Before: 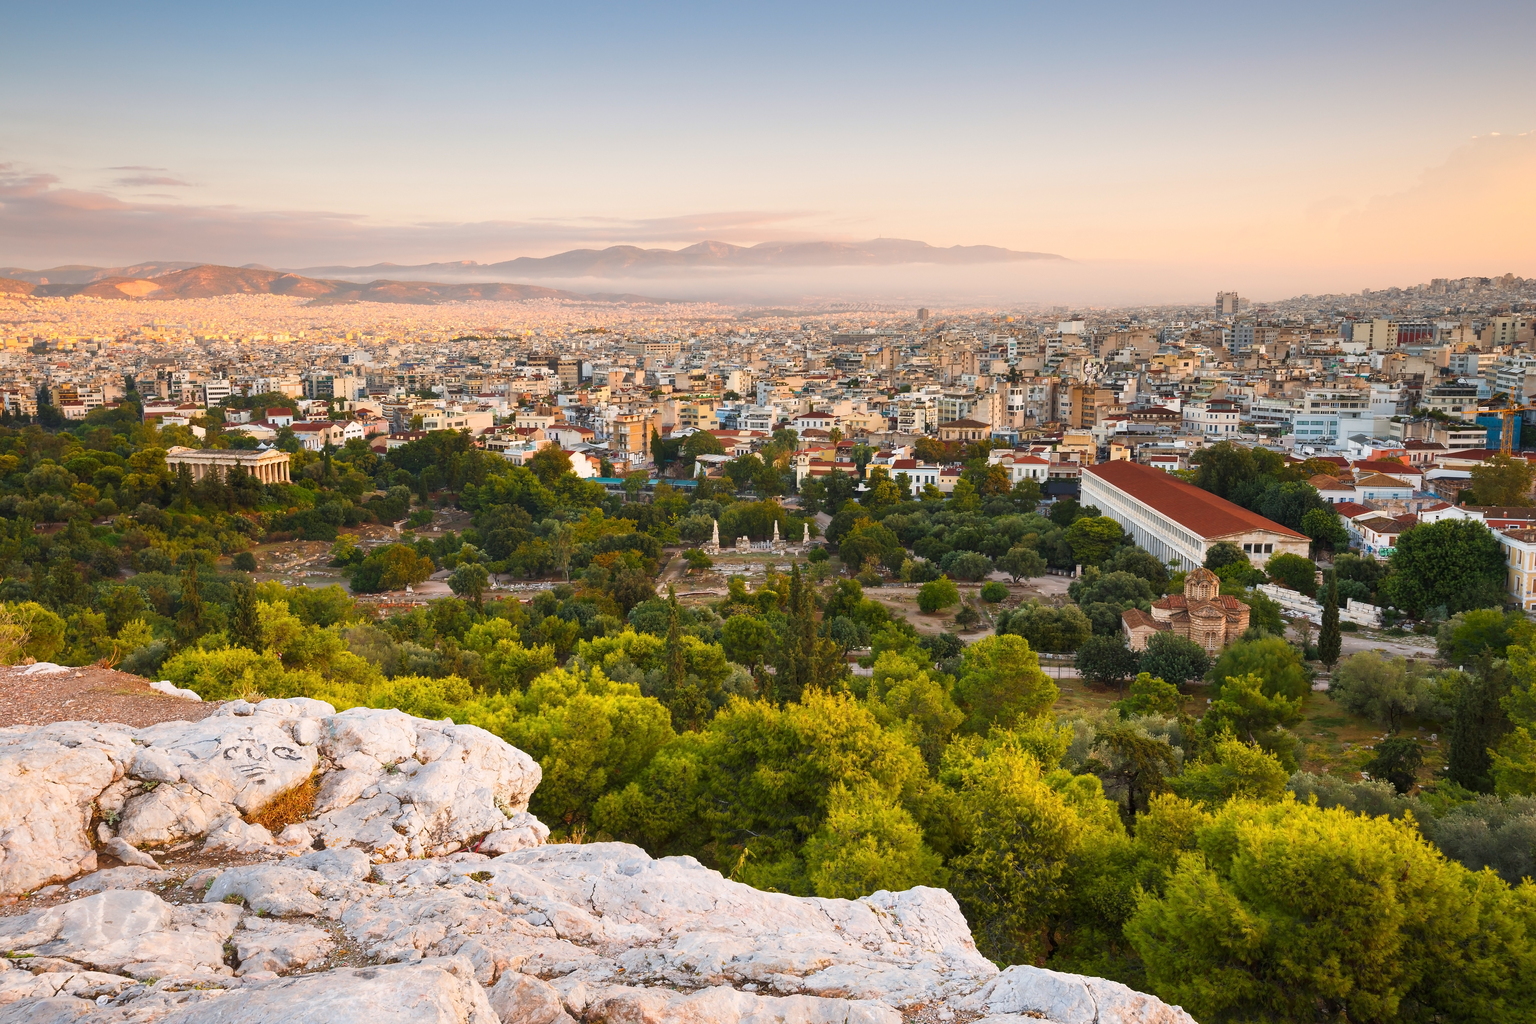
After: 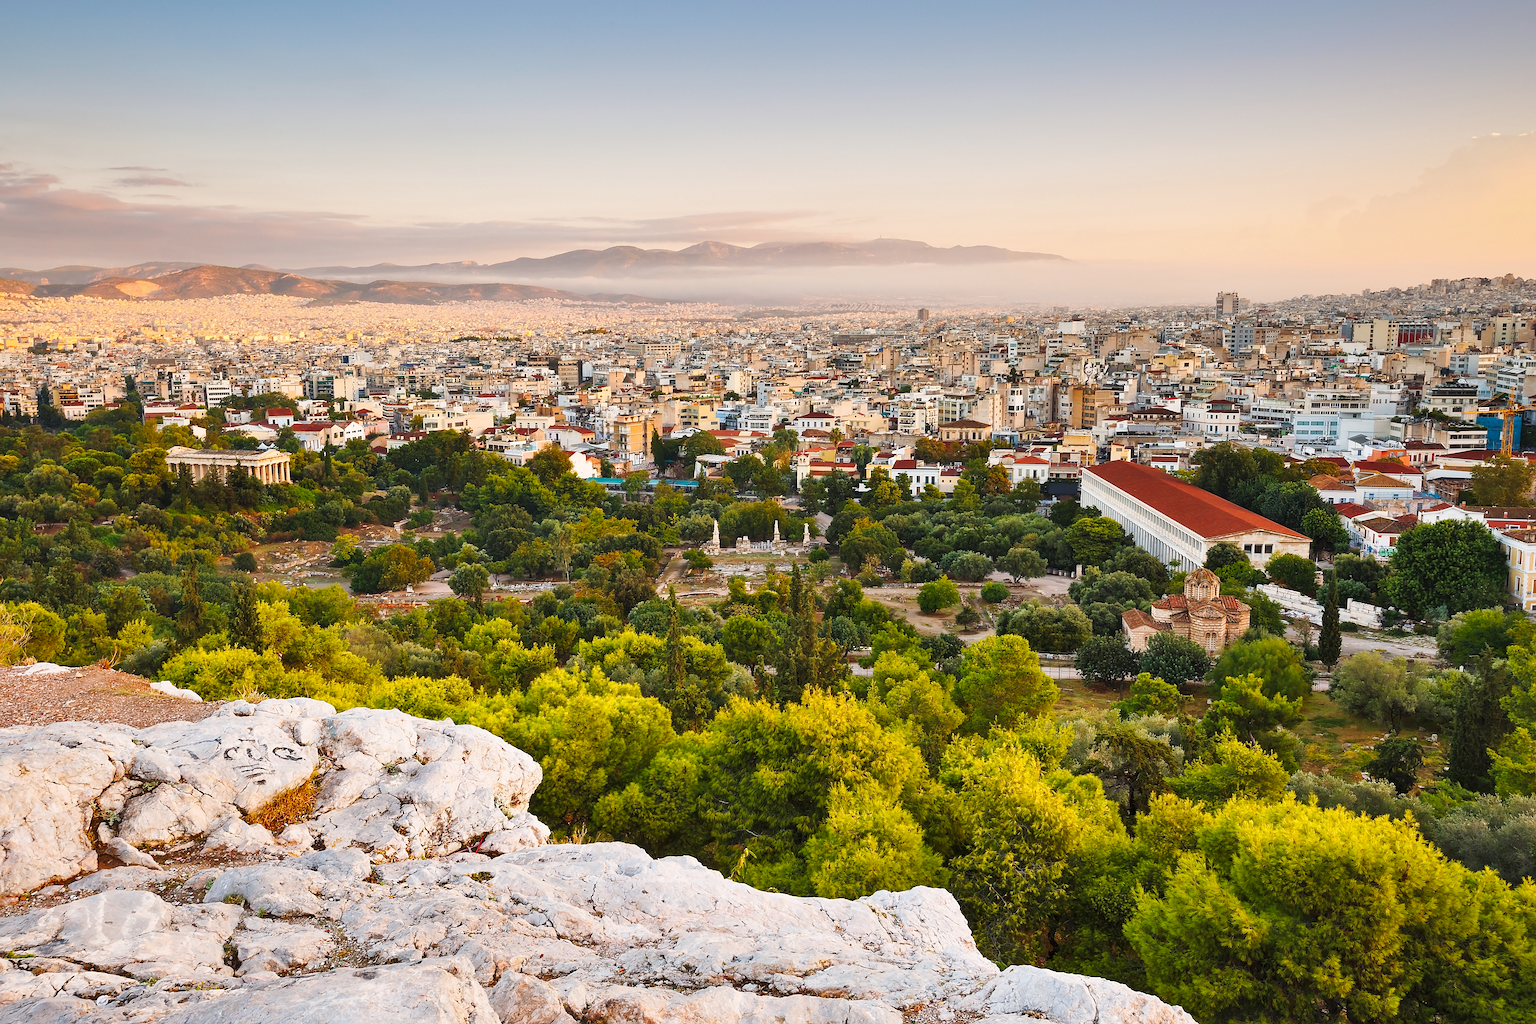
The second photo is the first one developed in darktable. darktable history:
sharpen: on, module defaults
shadows and highlights: soften with gaussian
tone curve: curves: ch0 [(0, 0) (0.003, 0.005) (0.011, 0.013) (0.025, 0.027) (0.044, 0.044) (0.069, 0.06) (0.1, 0.081) (0.136, 0.114) (0.177, 0.16) (0.224, 0.211) (0.277, 0.277) (0.335, 0.354) (0.399, 0.435) (0.468, 0.538) (0.543, 0.626) (0.623, 0.708) (0.709, 0.789) (0.801, 0.867) (0.898, 0.935) (1, 1)], preserve colors none
